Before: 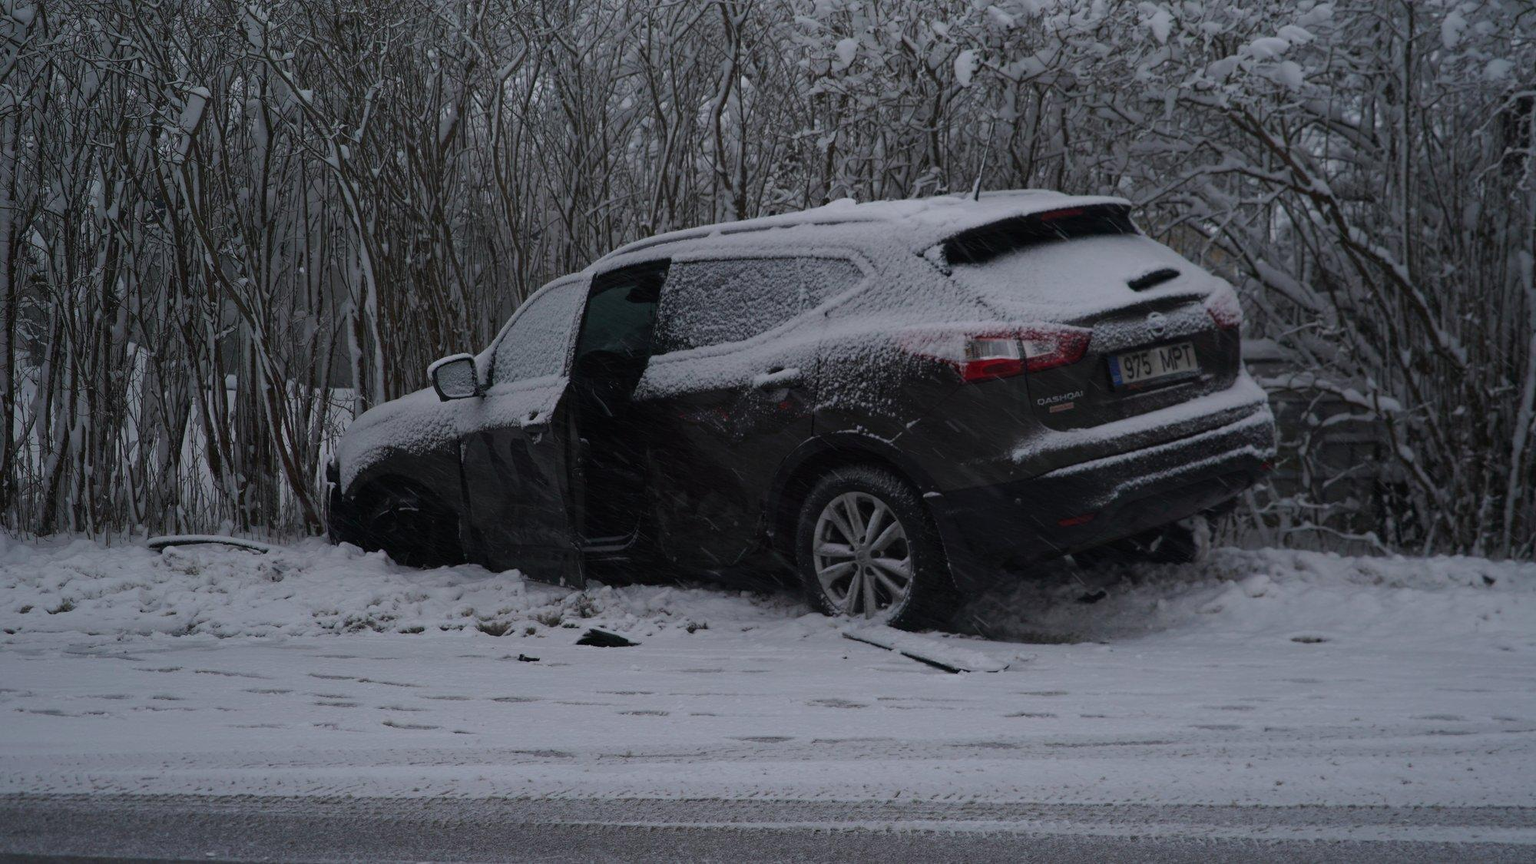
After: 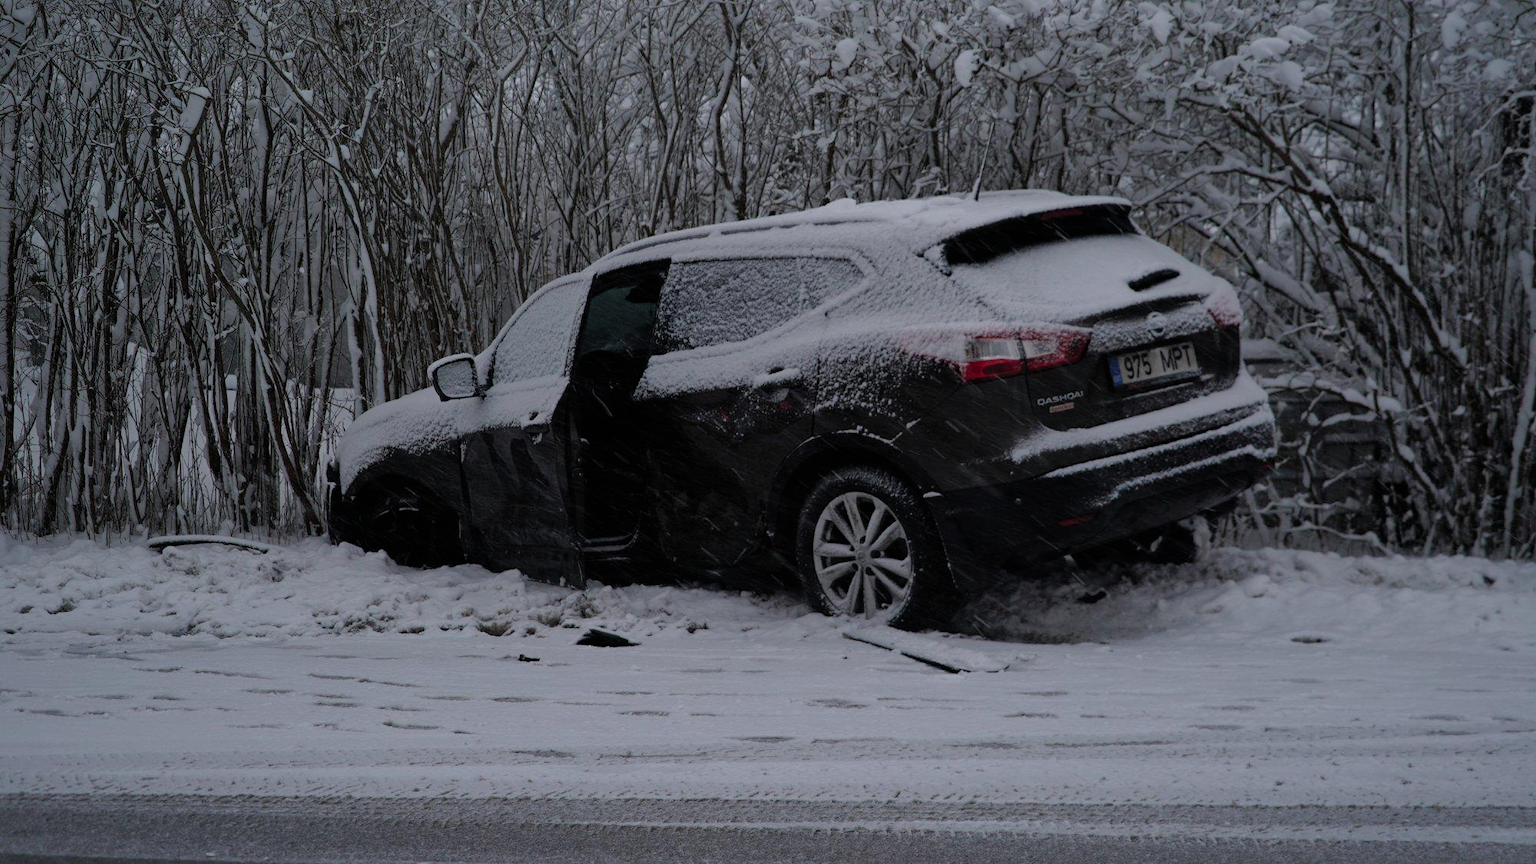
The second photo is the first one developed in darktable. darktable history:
filmic rgb: black relative exposure -12.8 EV, white relative exposure 2.8 EV, threshold 3 EV, target black luminance 0%, hardness 8.54, latitude 70.41%, contrast 1.133, shadows ↔ highlights balance -0.395%, color science v4 (2020), enable highlight reconstruction true
exposure: compensate highlight preservation false
shadows and highlights: on, module defaults
